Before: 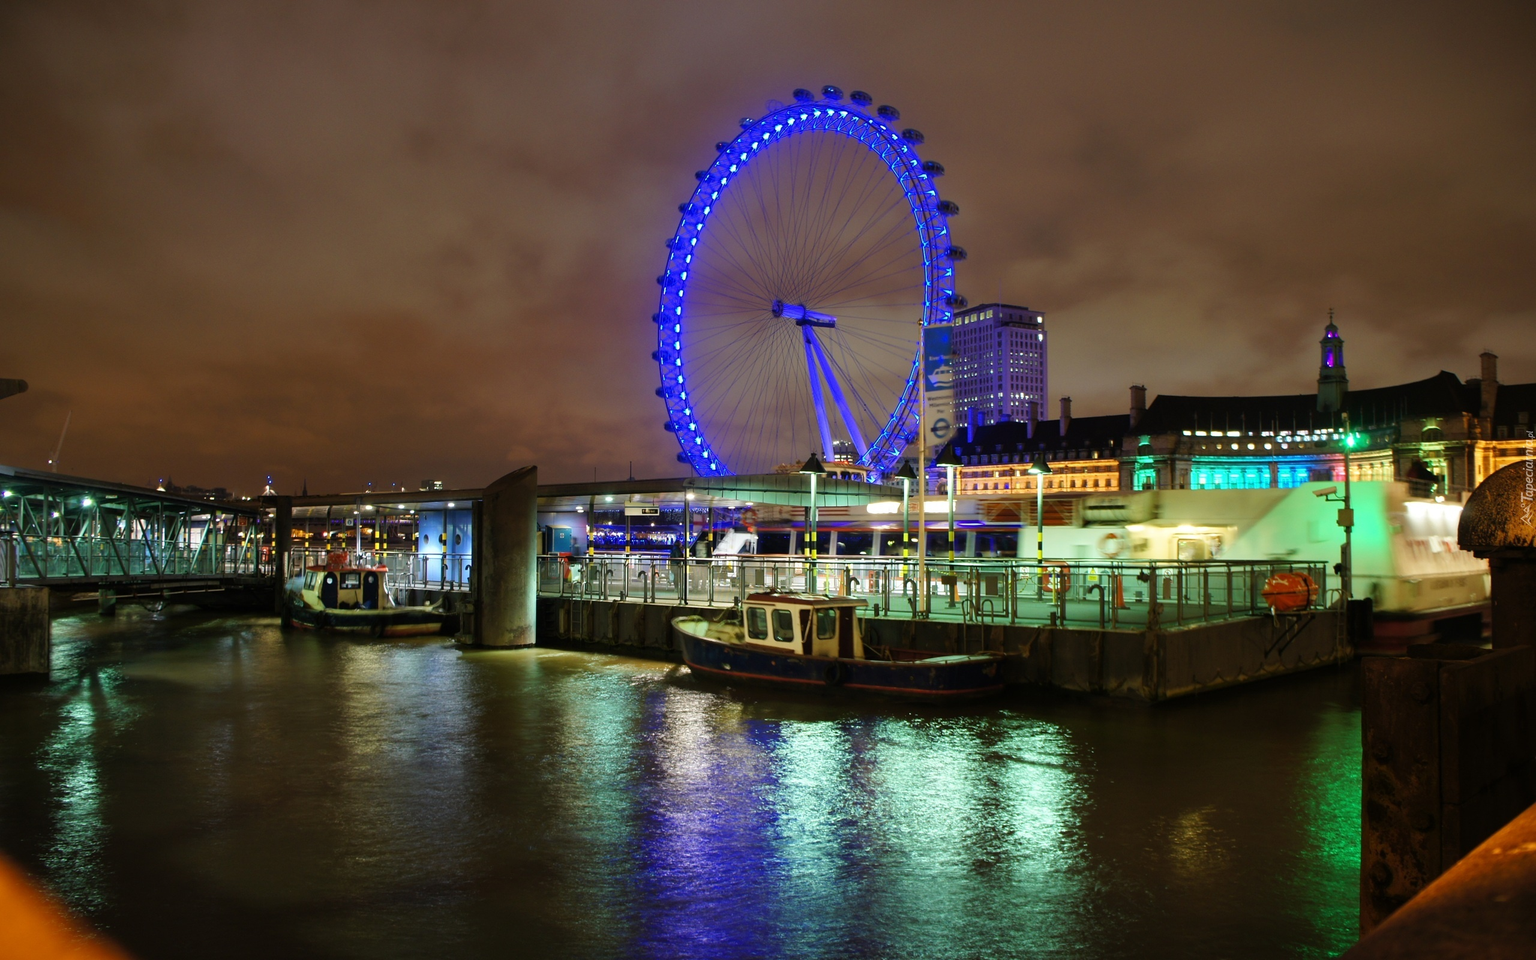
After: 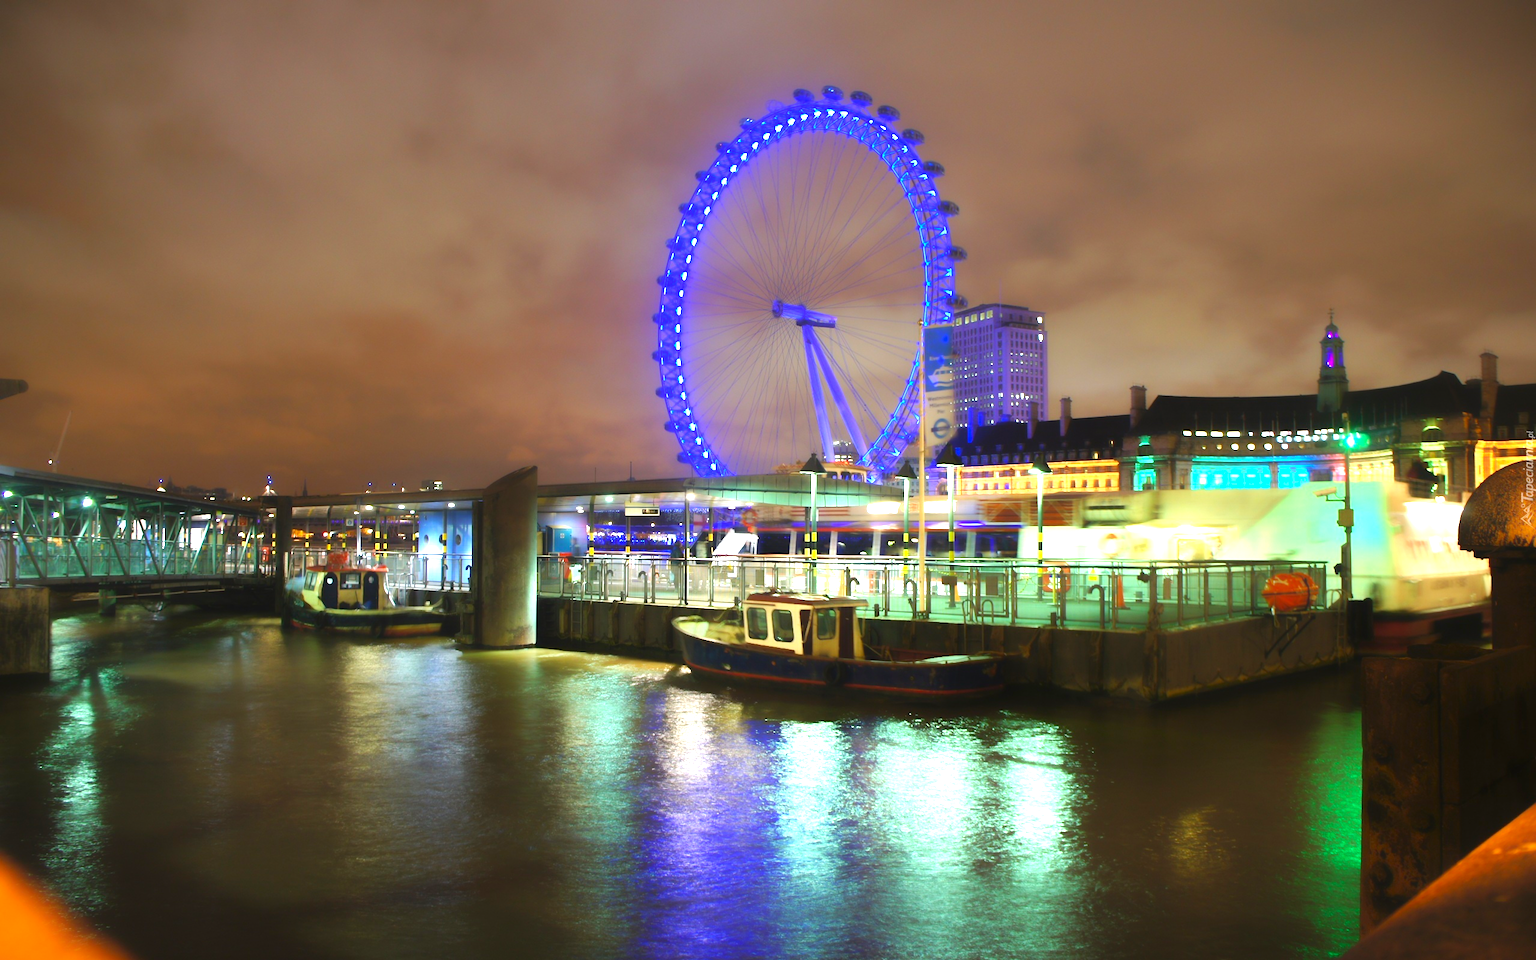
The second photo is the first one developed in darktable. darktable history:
exposure: black level correction 0, exposure 1.277 EV, compensate highlight preservation false
contrast equalizer: y [[0.506, 0.531, 0.562, 0.606, 0.638, 0.669], [0.5 ×6], [0.5 ×6], [0 ×6], [0 ×6]], mix -0.992
